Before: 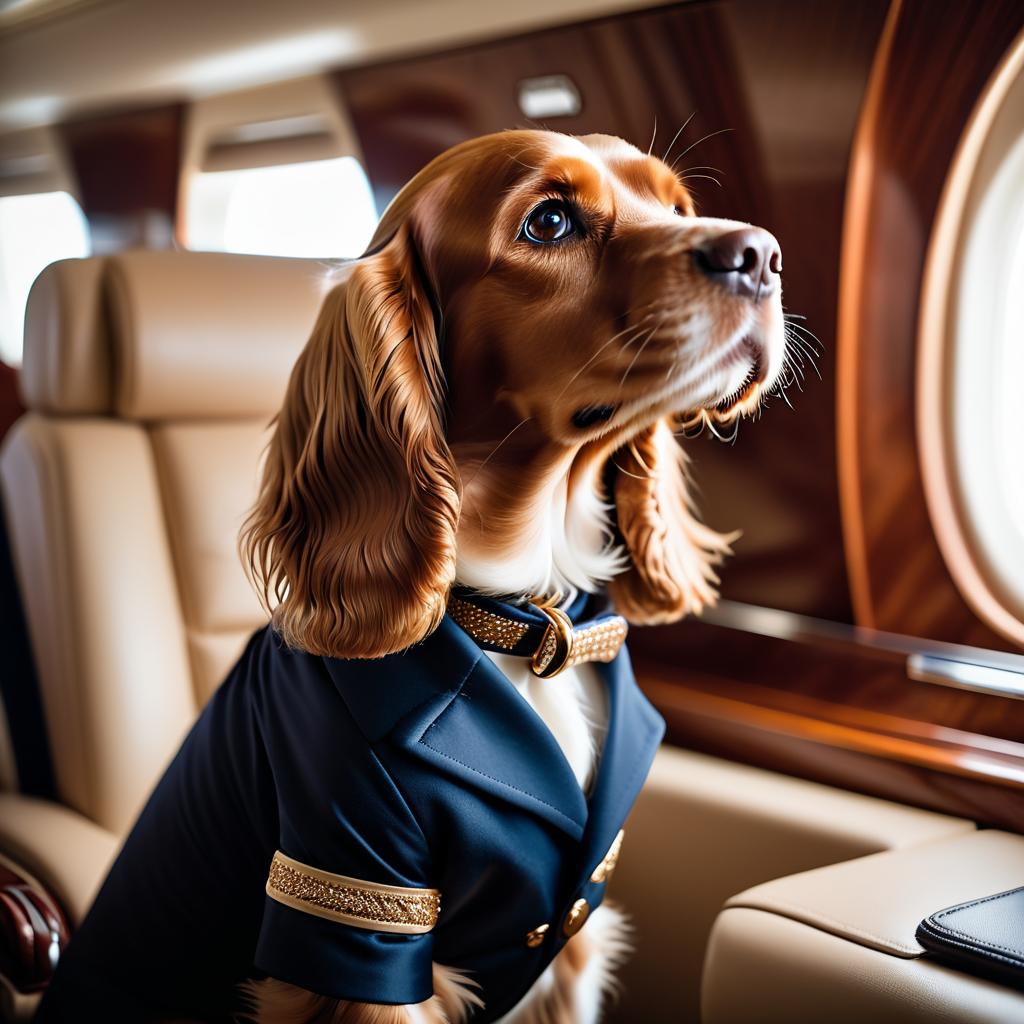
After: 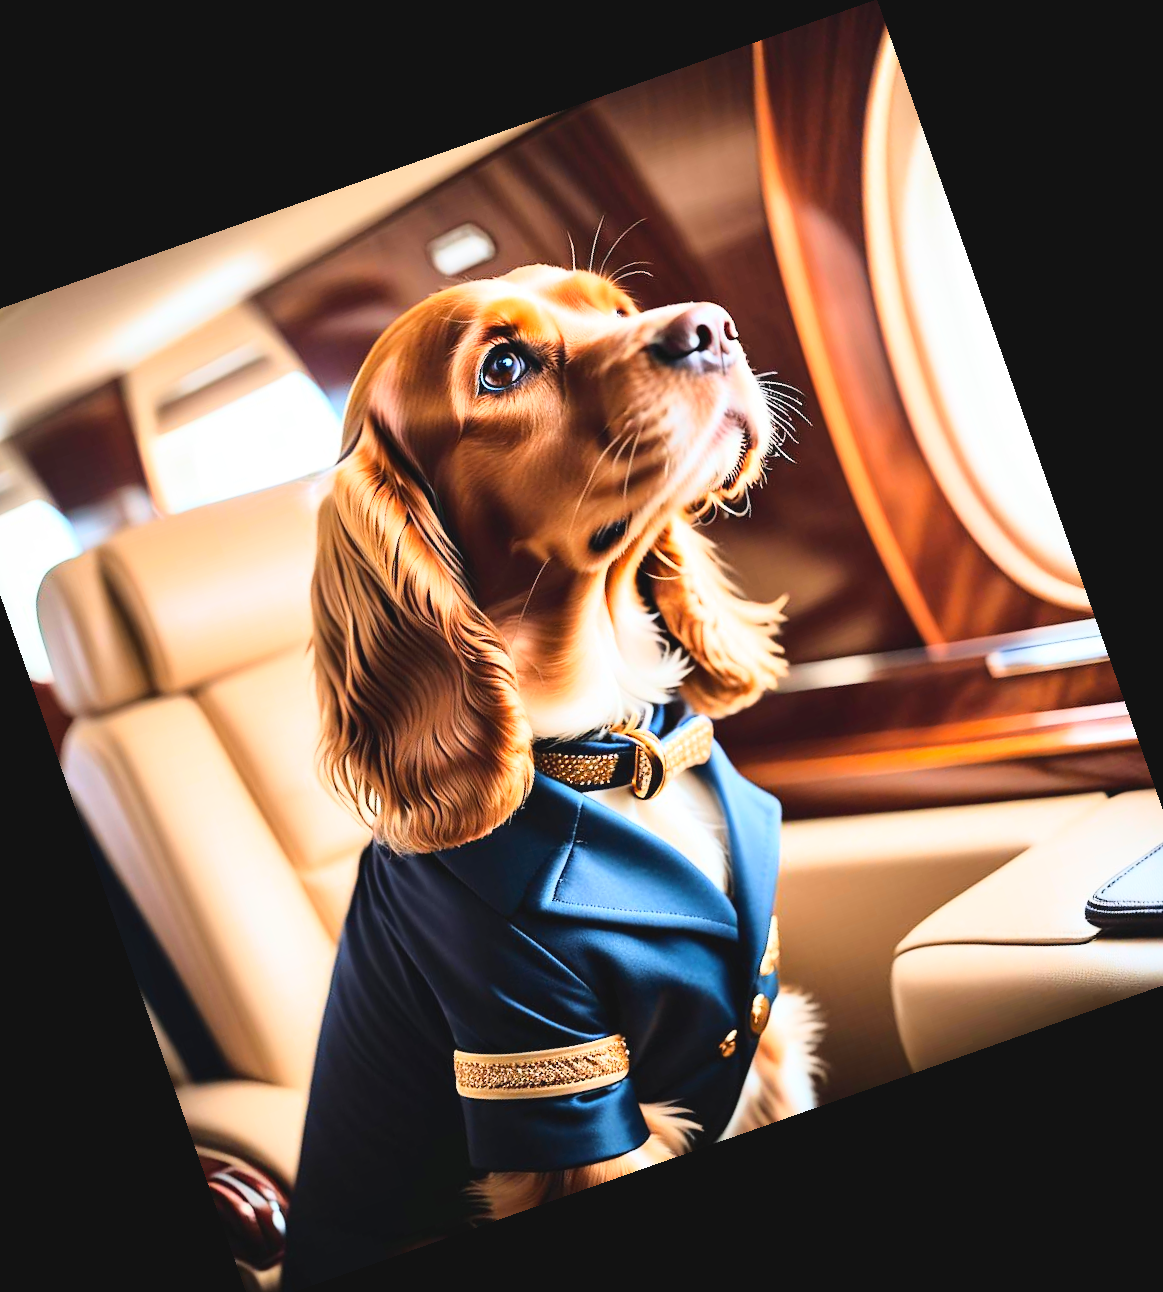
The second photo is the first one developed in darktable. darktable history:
crop and rotate: angle 19.43°, left 6.812%, right 4.125%, bottom 1.087%
contrast brightness saturation: contrast -0.11
exposure: exposure 1 EV, compensate highlight preservation false
base curve: curves: ch0 [(0, 0) (0.028, 0.03) (0.121, 0.232) (0.46, 0.748) (0.859, 0.968) (1, 1)]
